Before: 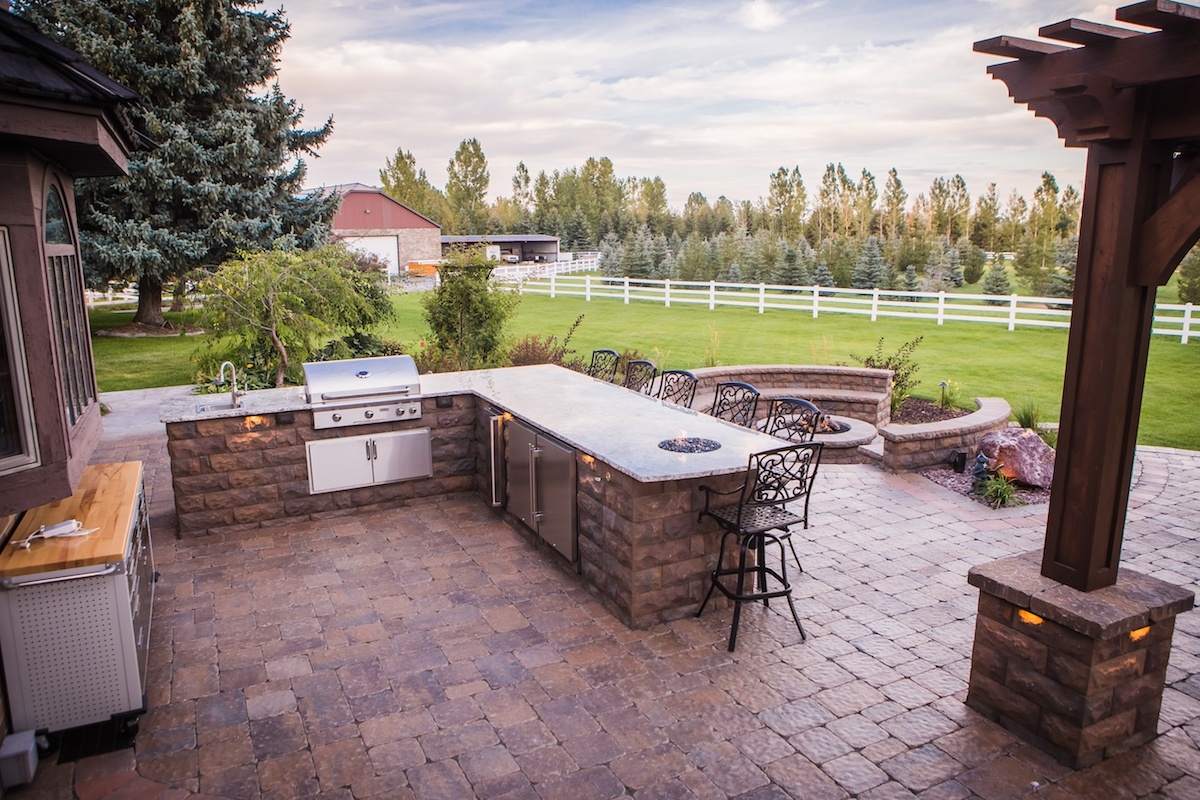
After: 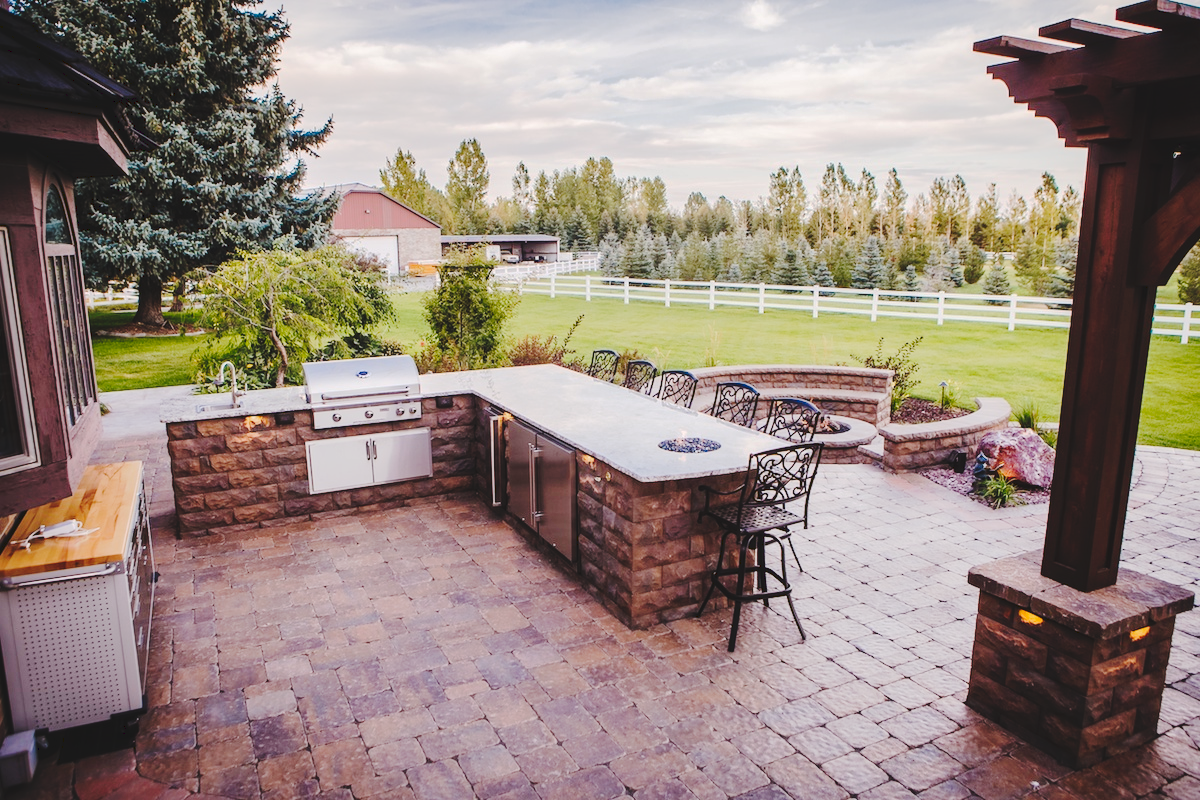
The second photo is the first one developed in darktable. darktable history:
tone curve: curves: ch0 [(0, 0) (0.003, 0.079) (0.011, 0.083) (0.025, 0.088) (0.044, 0.095) (0.069, 0.106) (0.1, 0.115) (0.136, 0.127) (0.177, 0.152) (0.224, 0.198) (0.277, 0.263) (0.335, 0.371) (0.399, 0.483) (0.468, 0.582) (0.543, 0.664) (0.623, 0.726) (0.709, 0.793) (0.801, 0.842) (0.898, 0.896) (1, 1)], preserve colors none
shadows and highlights: shadows 20.82, highlights -36.93, soften with gaussian
